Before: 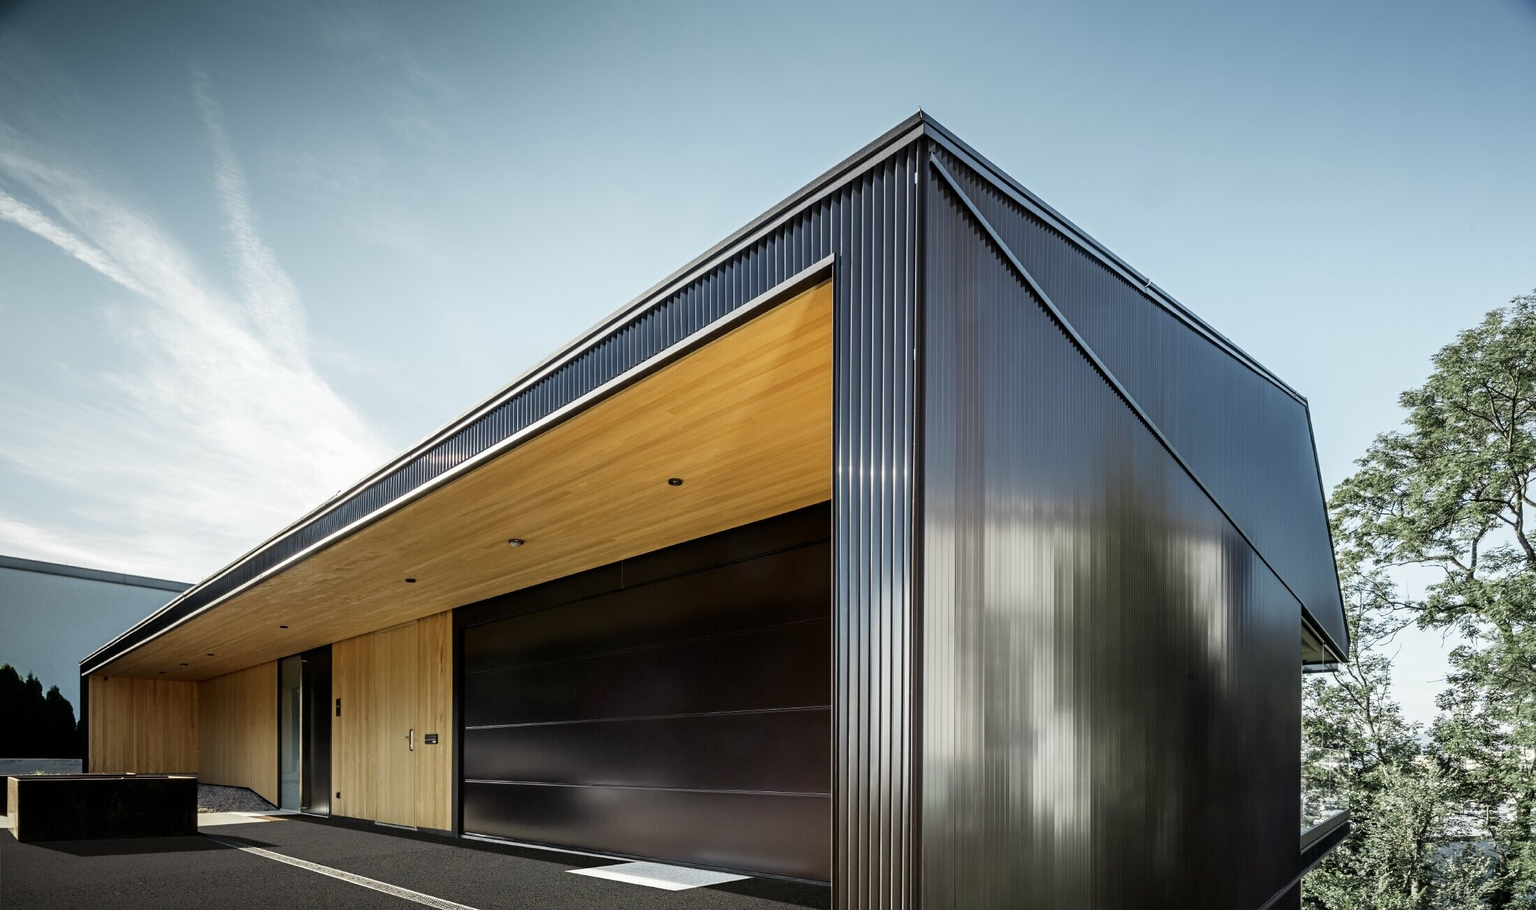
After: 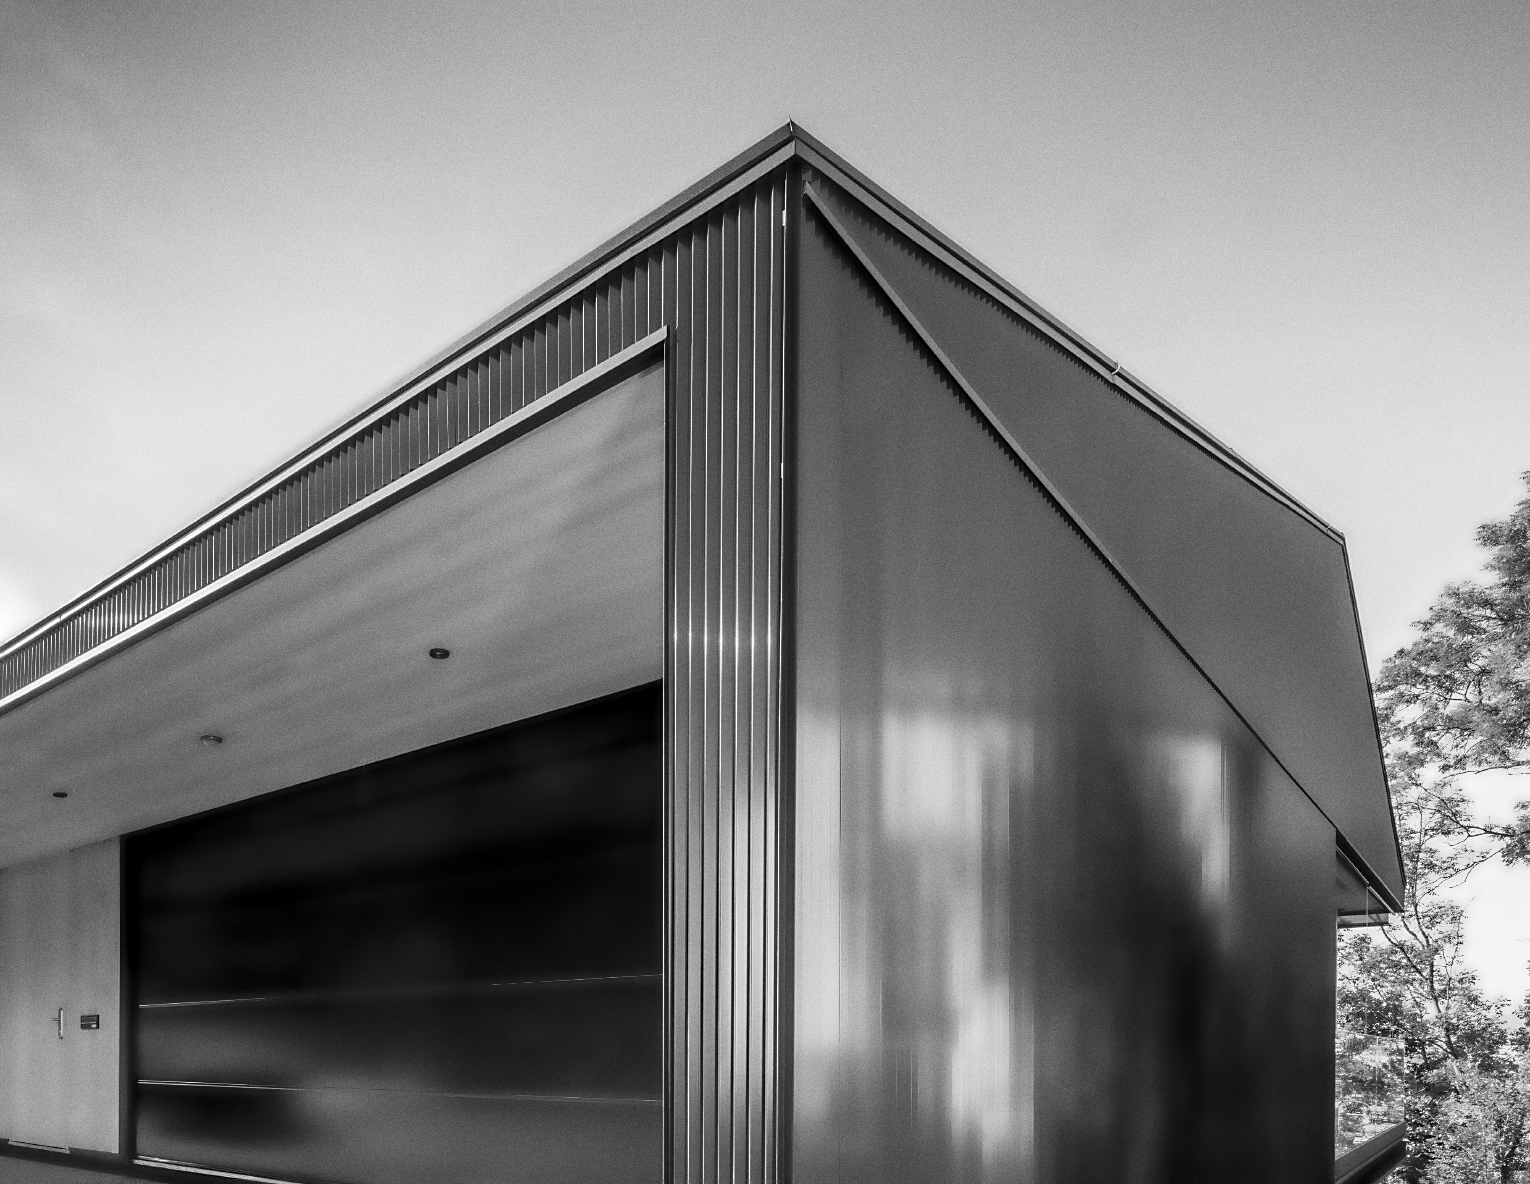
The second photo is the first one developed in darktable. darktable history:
lowpass: radius 4, soften with bilateral filter, unbound 0
grain: coarseness 3.21 ISO
rgb curve: curves: ch0 [(0, 0) (0.053, 0.068) (0.122, 0.128) (1, 1)]
white balance: red 0.983, blue 1.036
crop and rotate: left 24.034%, top 2.838%, right 6.406%, bottom 6.299%
sharpen: on, module defaults
local contrast: detail 130%
monochrome: size 1
